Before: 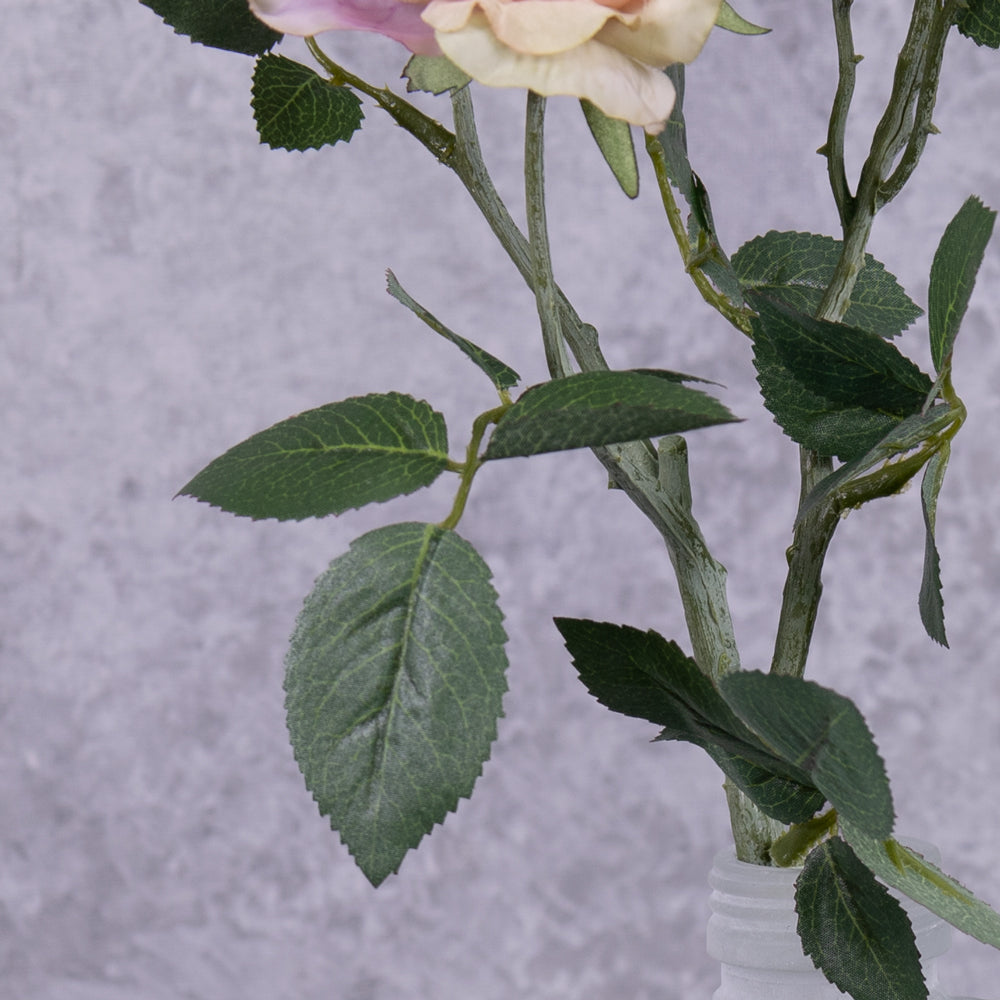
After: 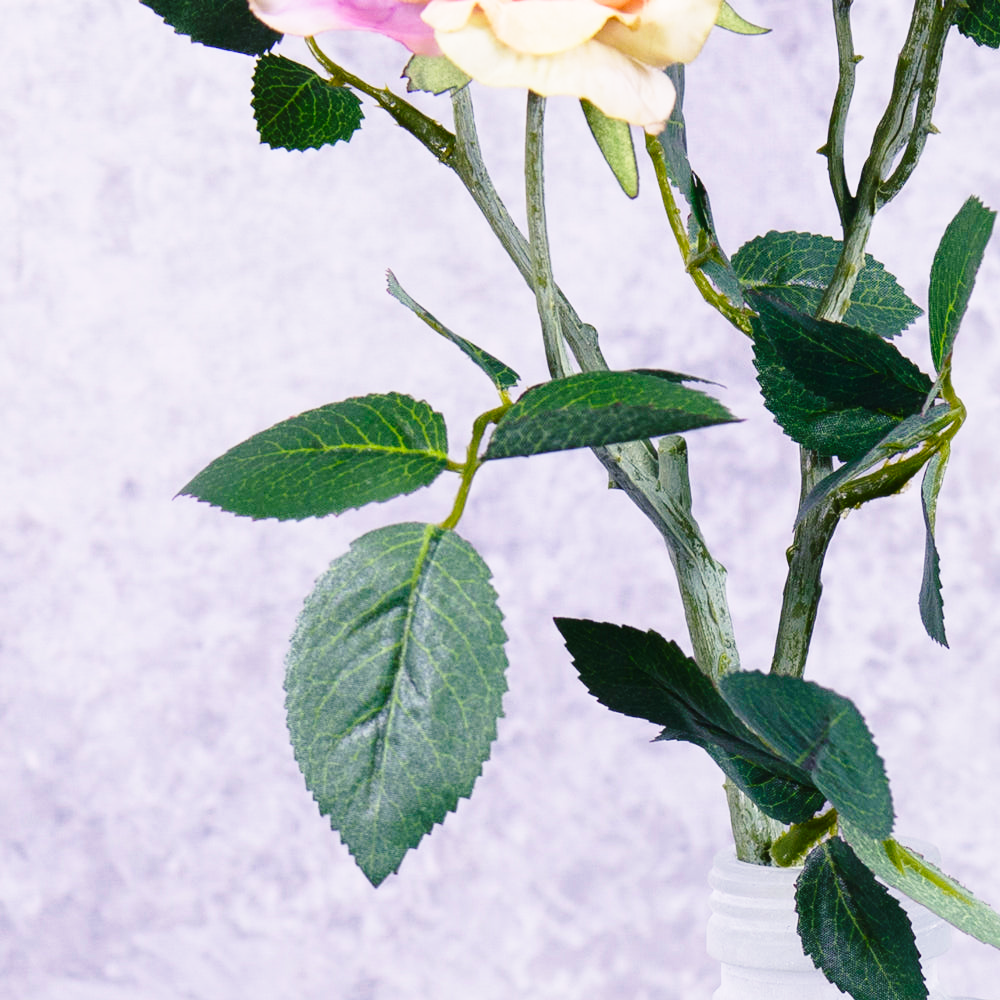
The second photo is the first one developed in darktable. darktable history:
base curve: curves: ch0 [(0, 0) (0.026, 0.03) (0.109, 0.232) (0.351, 0.748) (0.669, 0.968) (1, 1)], preserve colors none
color balance rgb: shadows lift › luminance -21.557%, shadows lift › chroma 6.645%, shadows lift › hue 267.07°, perceptual saturation grading › global saturation 20%, perceptual saturation grading › highlights 2.154%, perceptual saturation grading › shadows 49.539%
contrast equalizer: y [[0.439, 0.44, 0.442, 0.457, 0.493, 0.498], [0.5 ×6], [0.5 ×6], [0 ×6], [0 ×6]], mix 0.304
